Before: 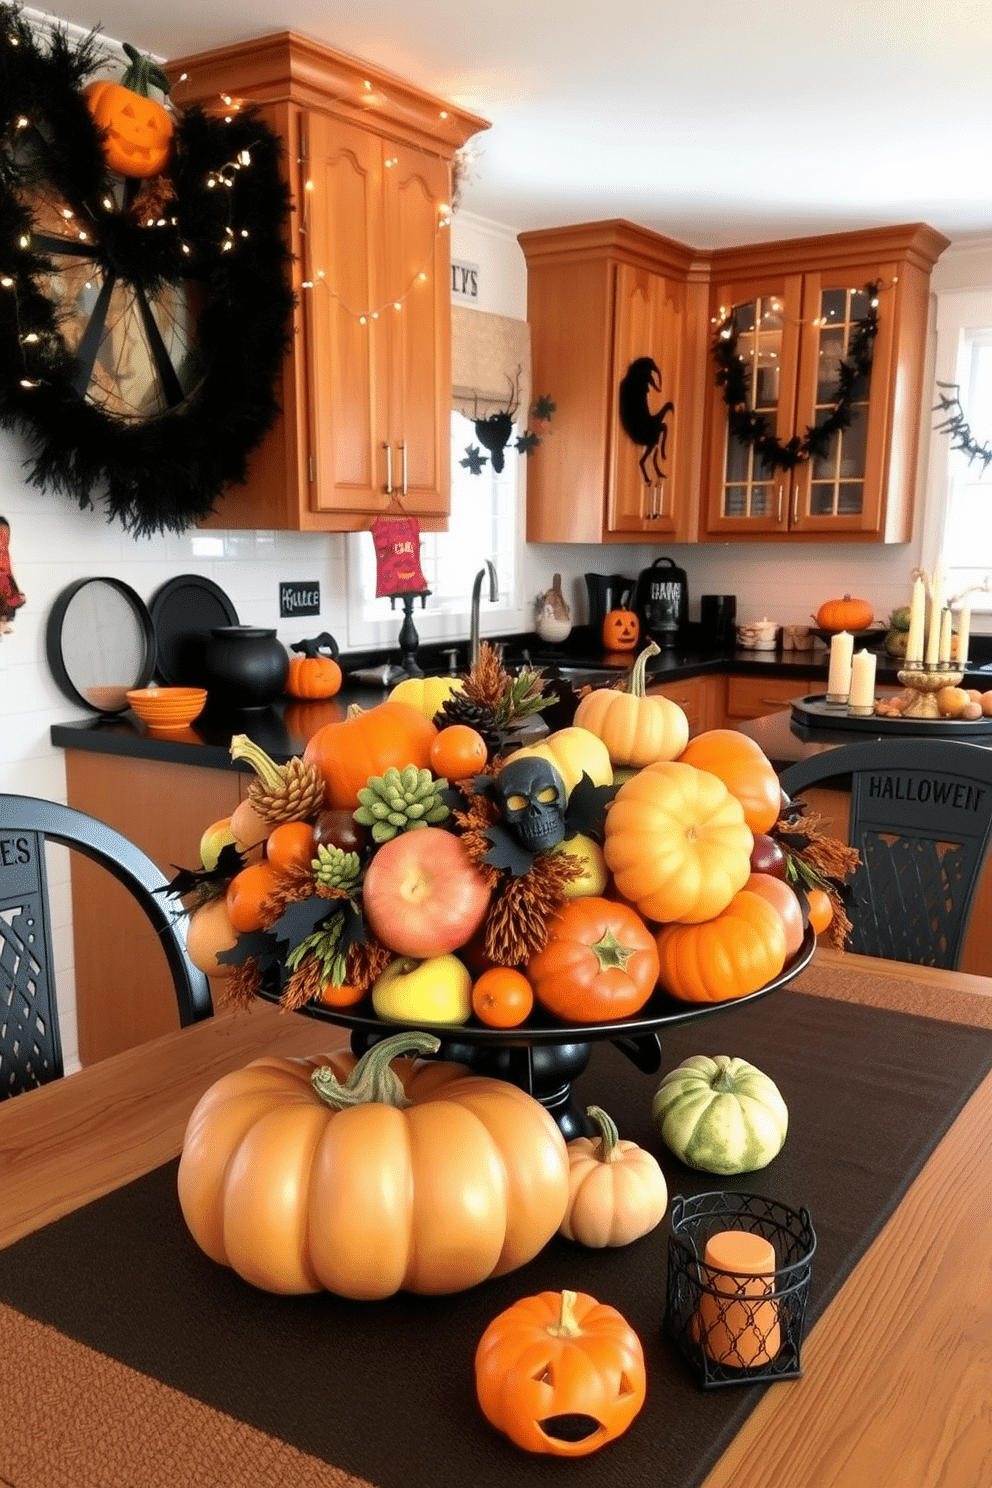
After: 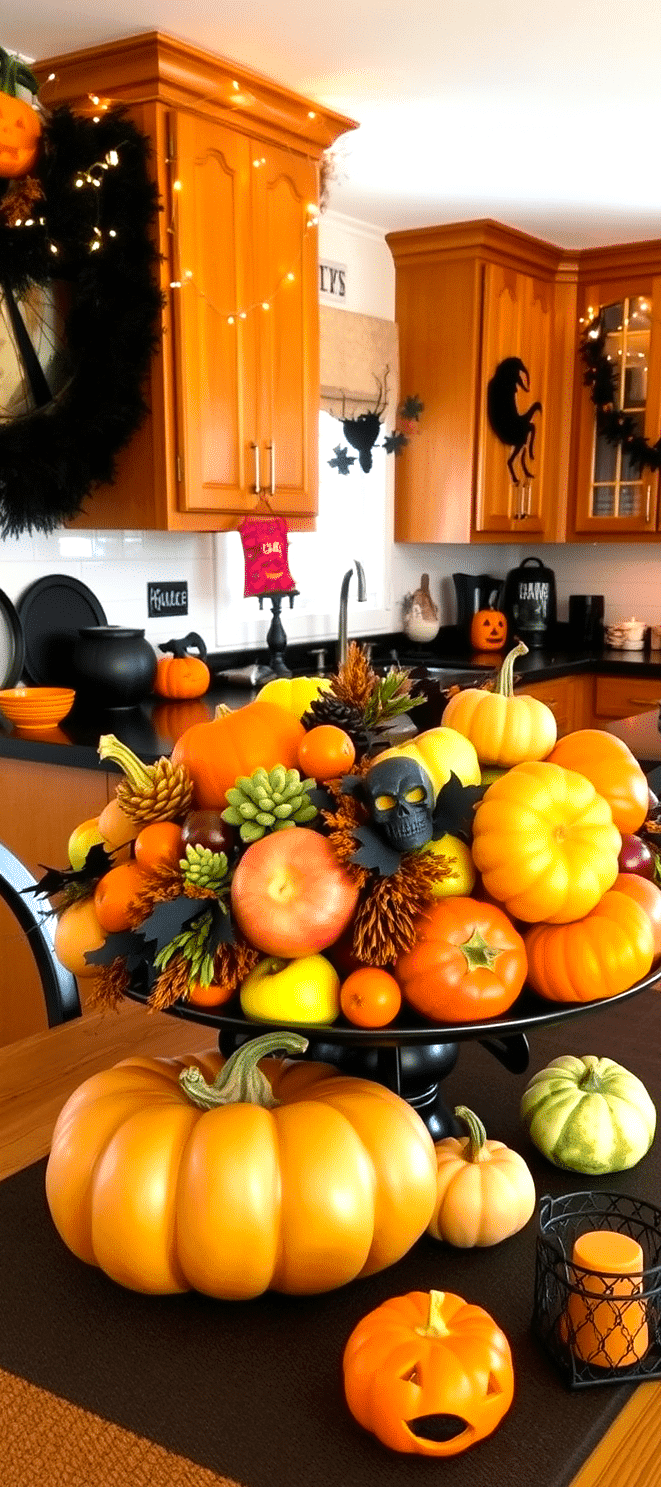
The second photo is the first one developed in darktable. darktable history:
crop and rotate: left 13.375%, right 19.983%
color balance rgb: perceptual saturation grading › global saturation 29.683%, perceptual brilliance grading › highlights 9.669%, perceptual brilliance grading › mid-tones 4.837%
